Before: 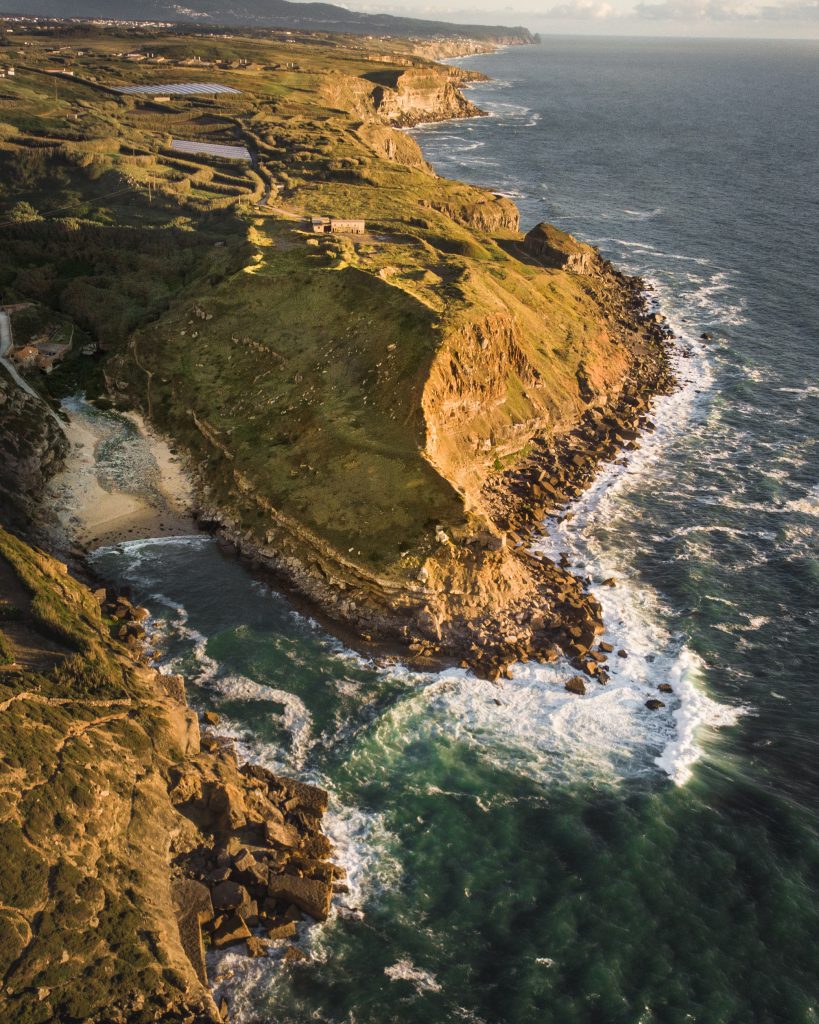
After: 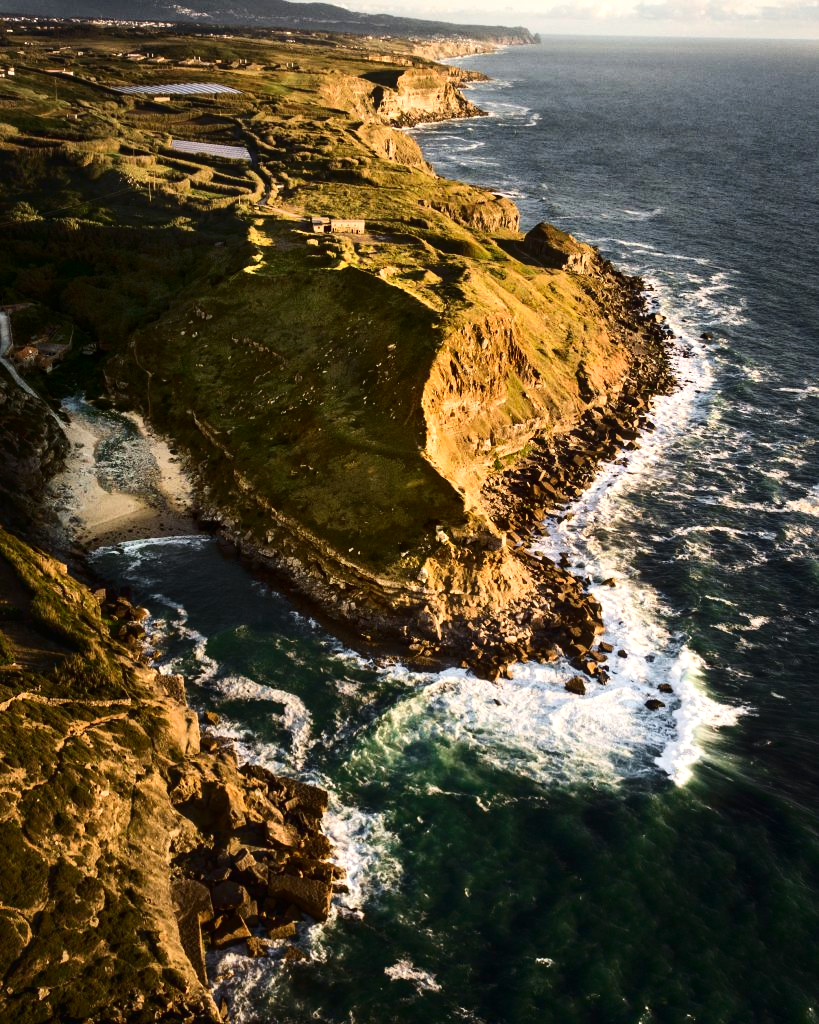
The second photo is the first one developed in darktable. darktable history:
tone equalizer: -8 EV -0.417 EV, -7 EV -0.389 EV, -6 EV -0.333 EV, -5 EV -0.222 EV, -3 EV 0.222 EV, -2 EV 0.333 EV, -1 EV 0.389 EV, +0 EV 0.417 EV, edges refinement/feathering 500, mask exposure compensation -1.57 EV, preserve details no
contrast brightness saturation: contrast 0.2, brightness -0.11, saturation 0.1
